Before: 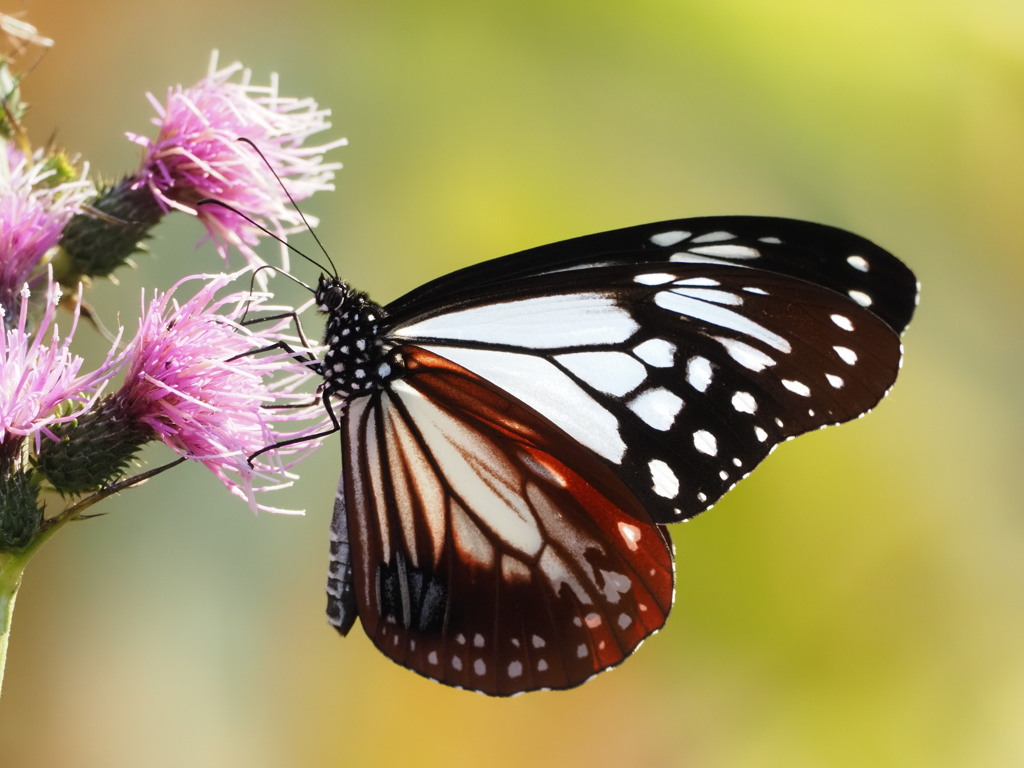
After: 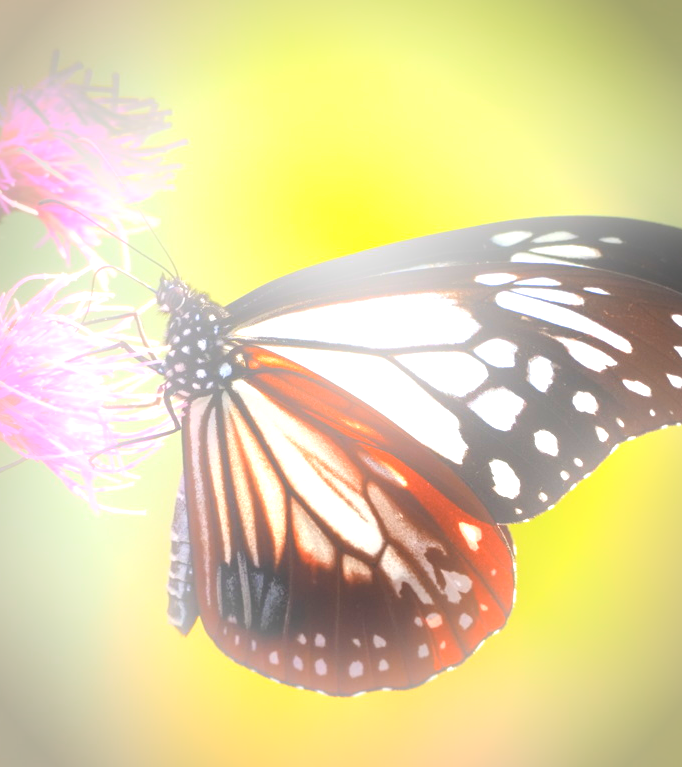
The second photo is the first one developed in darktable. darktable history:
exposure: black level correction 0, exposure 1.2 EV, compensate highlight preservation false
white balance: red 1.009, blue 0.985
bloom: size 16%, threshold 98%, strength 20%
base curve: curves: ch0 [(0, 0) (0.74, 0.67) (1, 1)]
vignetting: automatic ratio true
crop and rotate: left 15.546%, right 17.787%
